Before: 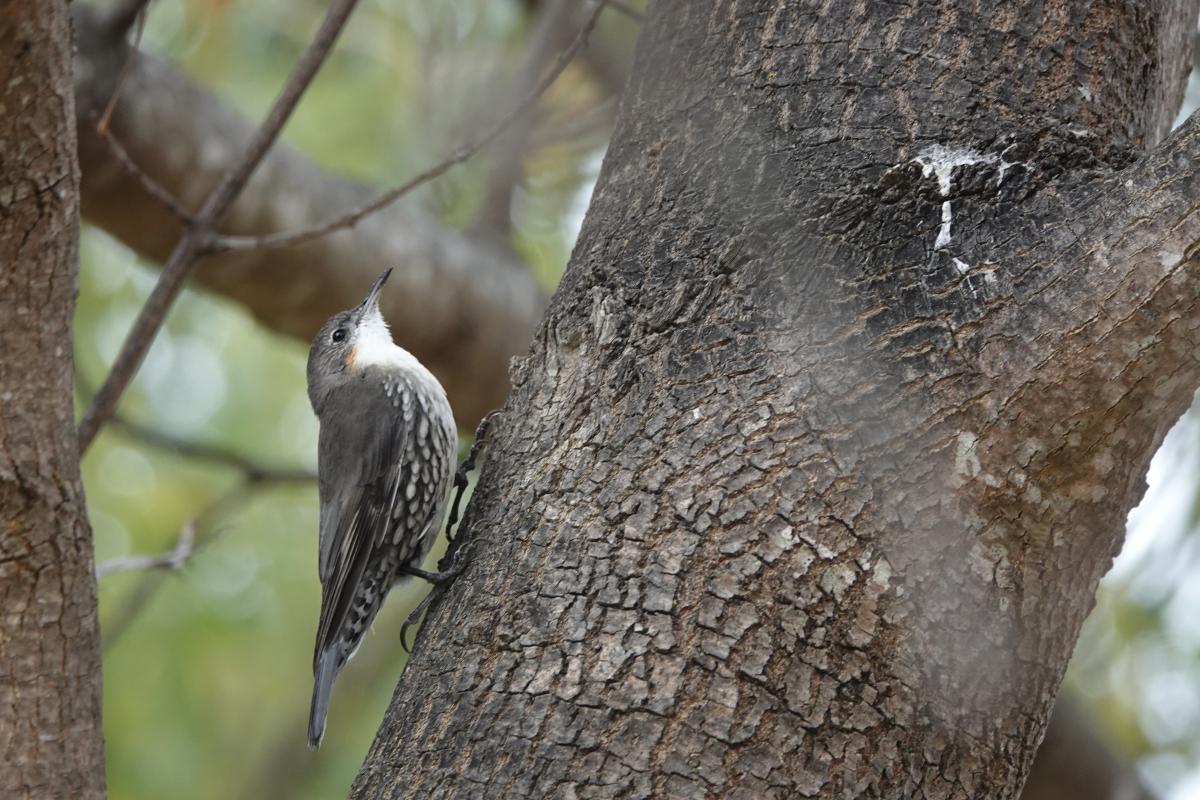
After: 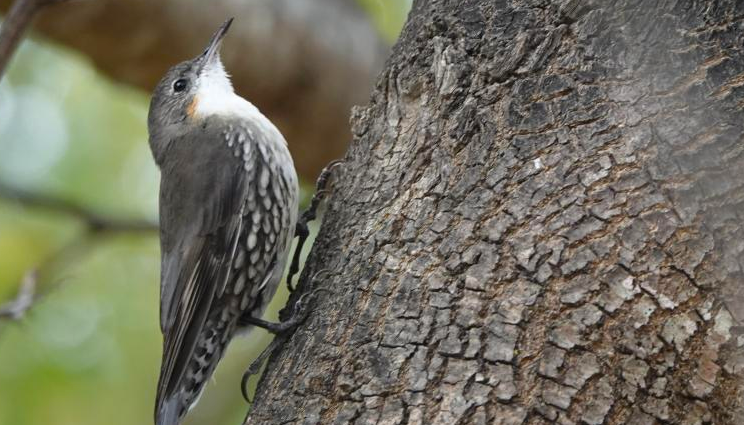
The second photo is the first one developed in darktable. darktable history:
shadows and highlights: shadows 35, highlights -35, soften with gaussian
color balance: output saturation 120%
crop: left 13.312%, top 31.28%, right 24.627%, bottom 15.582%
